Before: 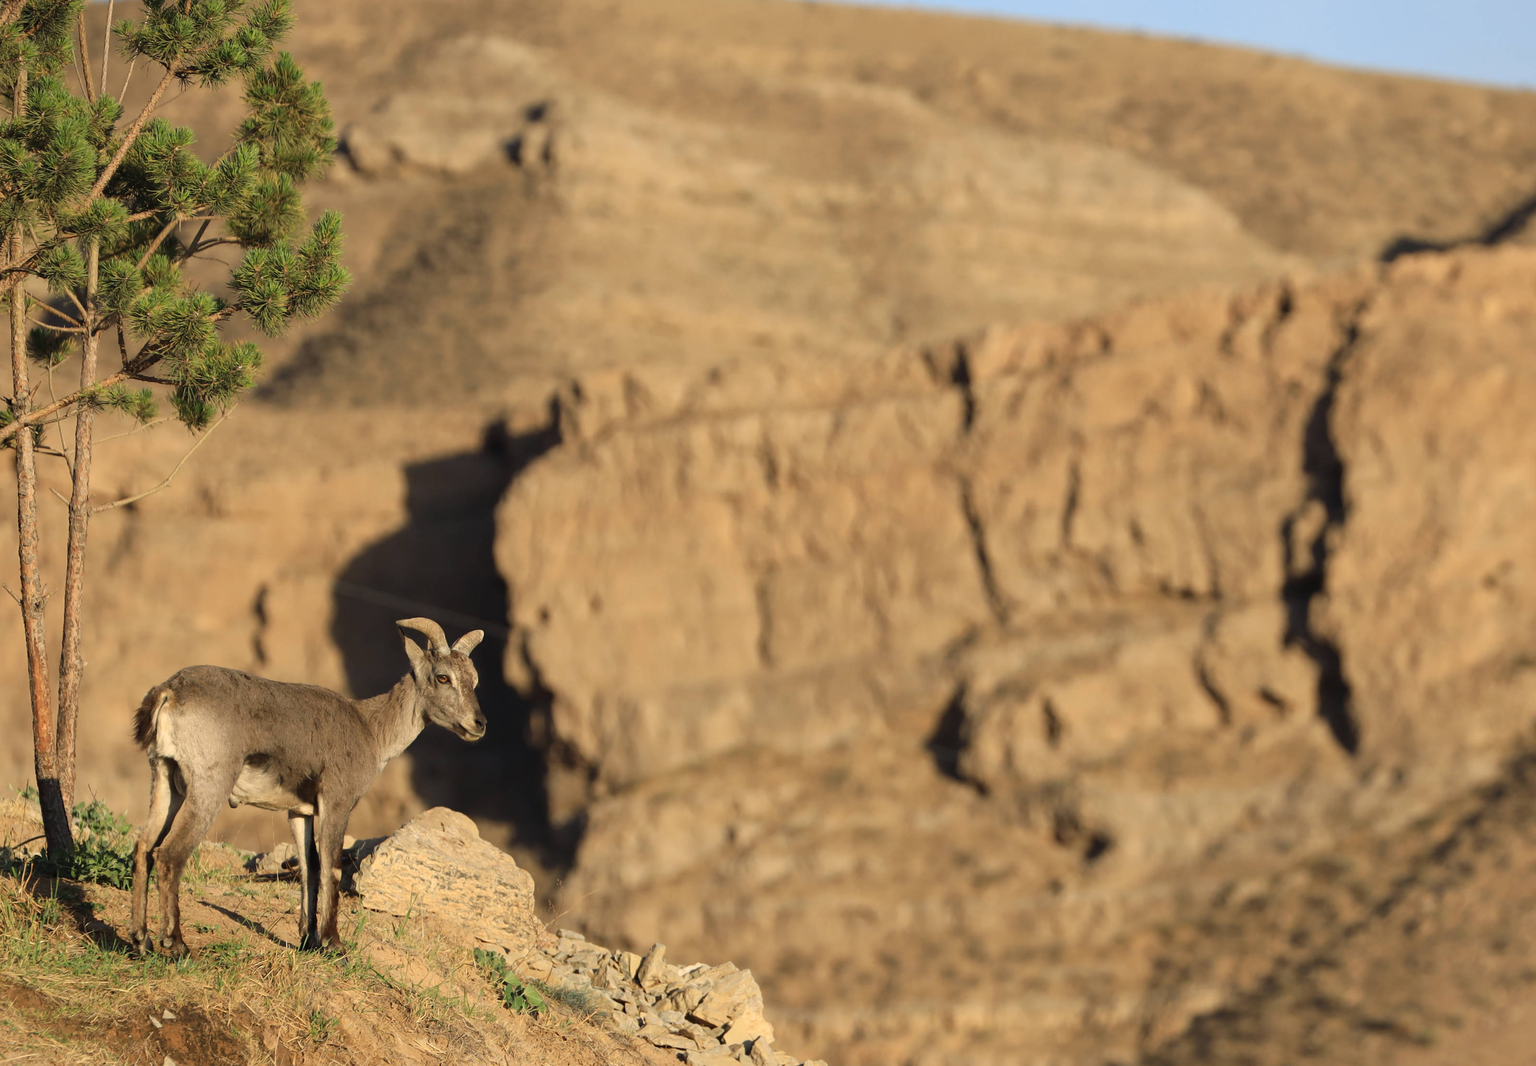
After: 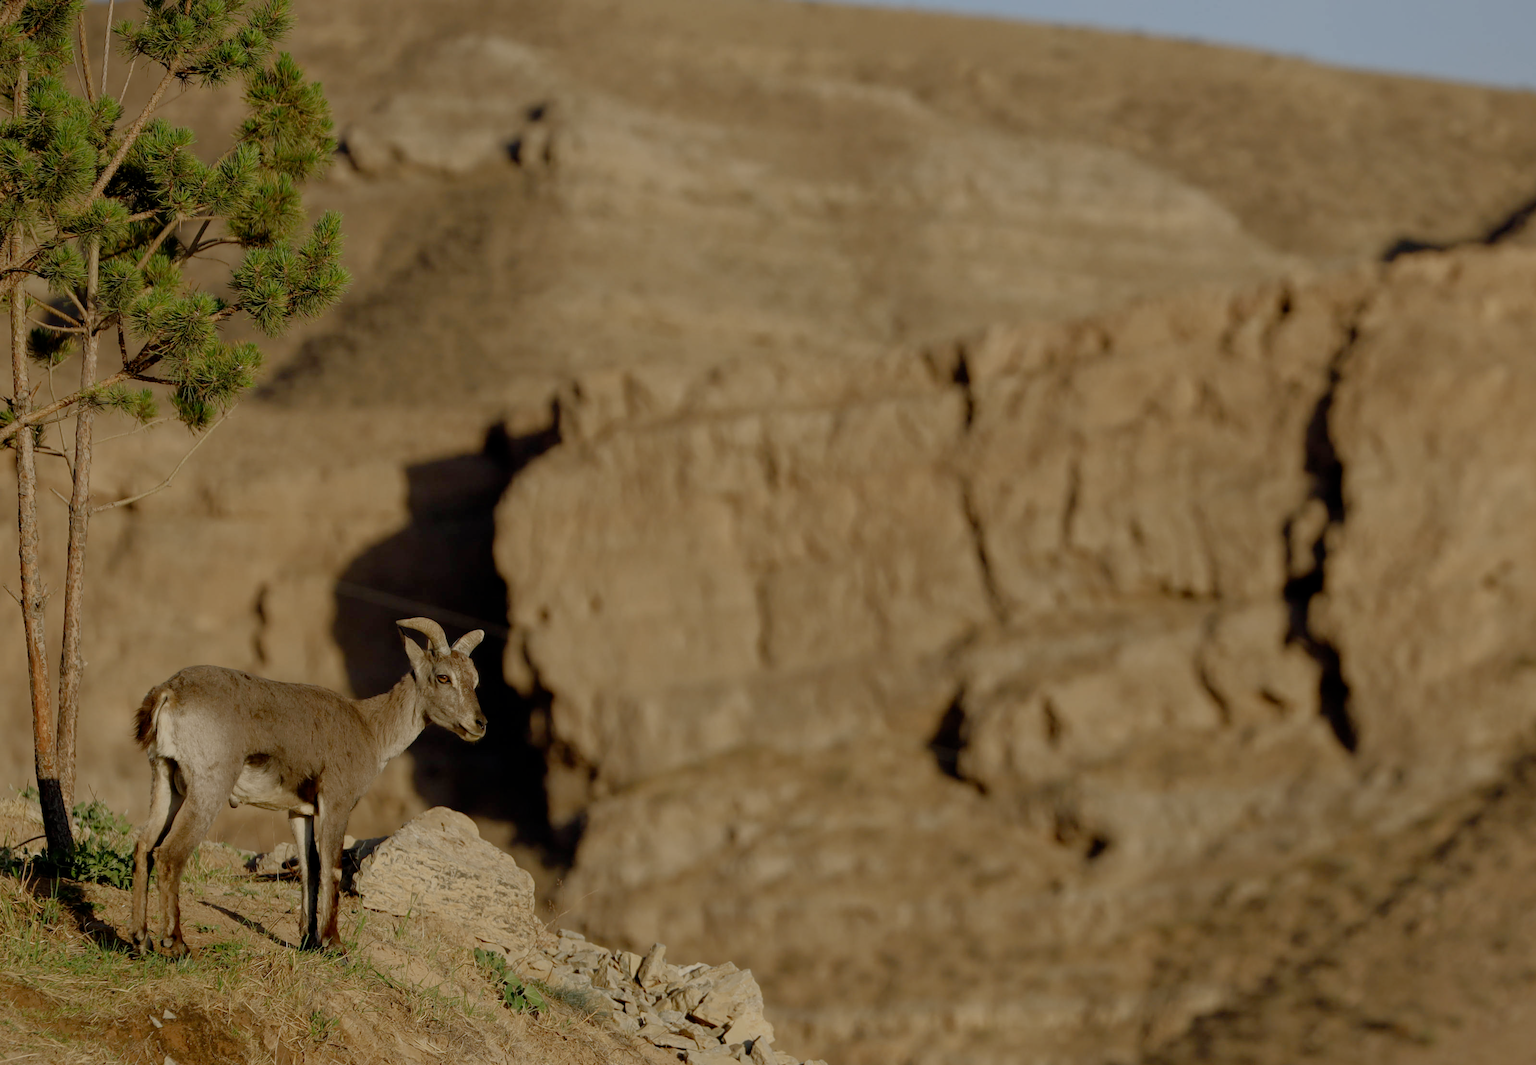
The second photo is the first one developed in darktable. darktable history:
filmic rgb: black relative exposure -7 EV, white relative exposure 6 EV, threshold 3 EV, target black luminance 0%, hardness 2.73, latitude 61.22%, contrast 0.691, highlights saturation mix 10%, shadows ↔ highlights balance -0.073%, preserve chrominance no, color science v4 (2020), iterations of high-quality reconstruction 10, contrast in shadows soft, contrast in highlights soft, enable highlight reconstruction true
rgb curve: curves: ch0 [(0, 0) (0.415, 0.237) (1, 1)]
exposure: black level correction 0.001, compensate highlight preservation false
